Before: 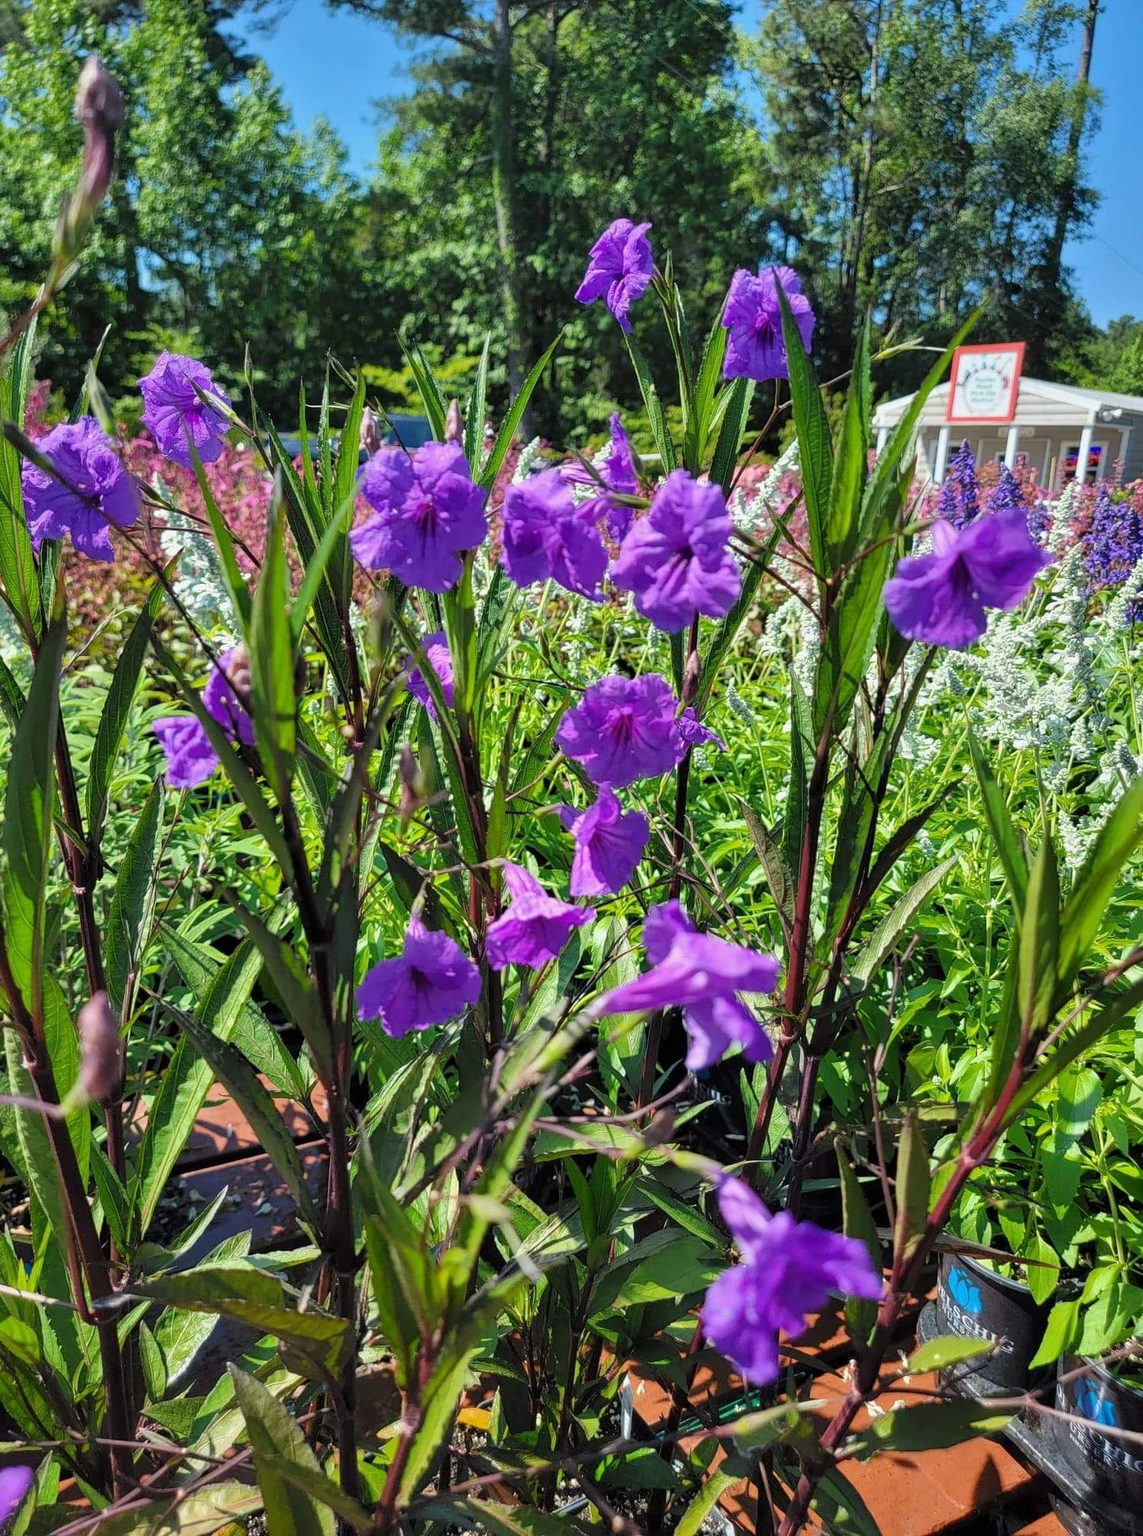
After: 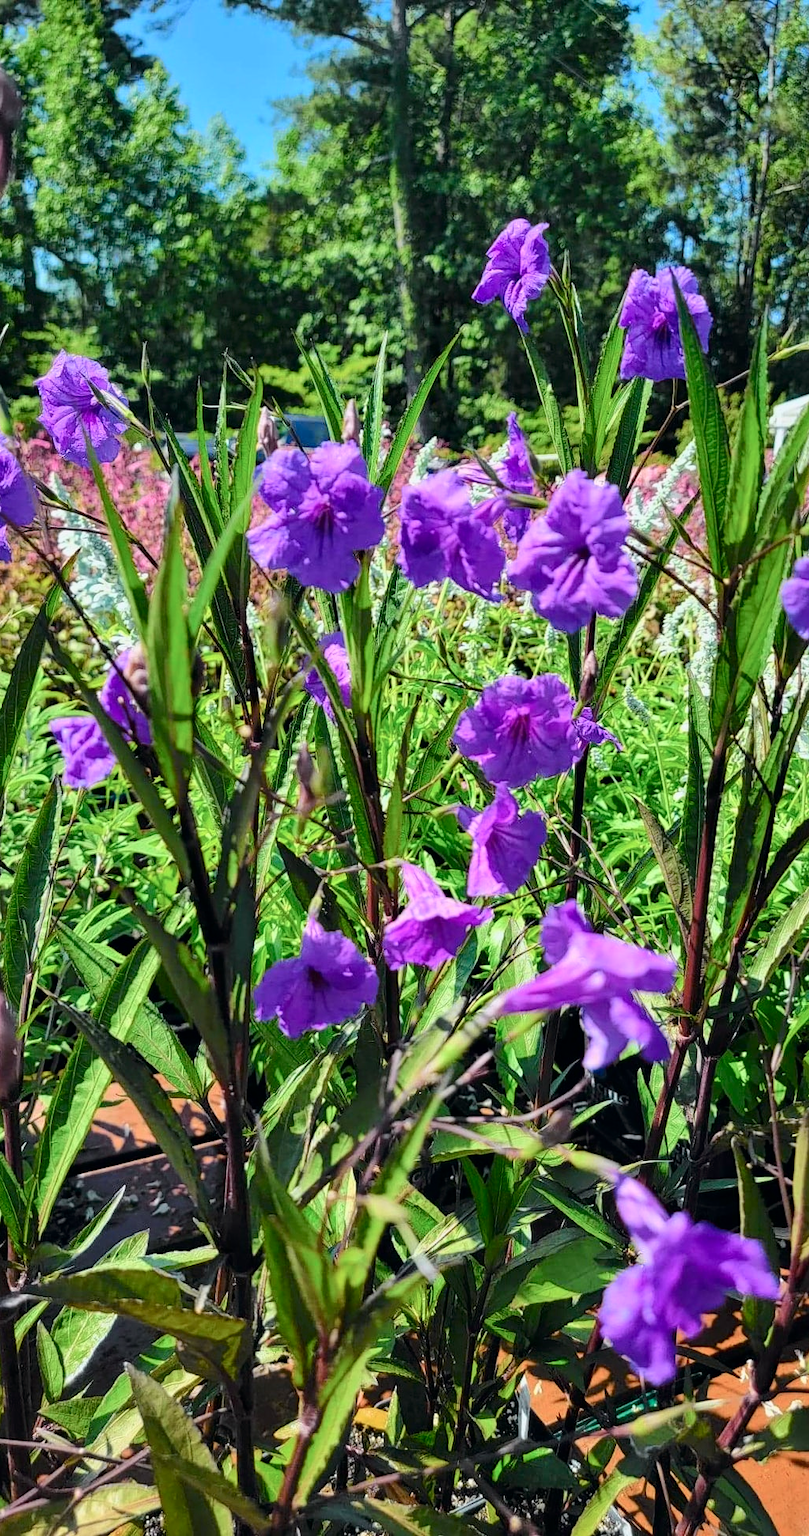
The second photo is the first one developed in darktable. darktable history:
tone curve: curves: ch0 [(0, 0) (0.035, 0.017) (0.131, 0.108) (0.279, 0.279) (0.476, 0.554) (0.617, 0.693) (0.704, 0.77) (0.801, 0.854) (0.895, 0.927) (1, 0.976)]; ch1 [(0, 0) (0.318, 0.278) (0.444, 0.427) (0.493, 0.488) (0.508, 0.502) (0.534, 0.526) (0.562, 0.555) (0.645, 0.648) (0.746, 0.764) (1, 1)]; ch2 [(0, 0) (0.316, 0.292) (0.381, 0.37) (0.423, 0.448) (0.476, 0.482) (0.502, 0.495) (0.522, 0.518) (0.533, 0.532) (0.593, 0.622) (0.634, 0.663) (0.7, 0.7) (0.861, 0.808) (1, 0.951)], color space Lab, independent channels, preserve colors none
crop and rotate: left 9.061%, right 20.142%
